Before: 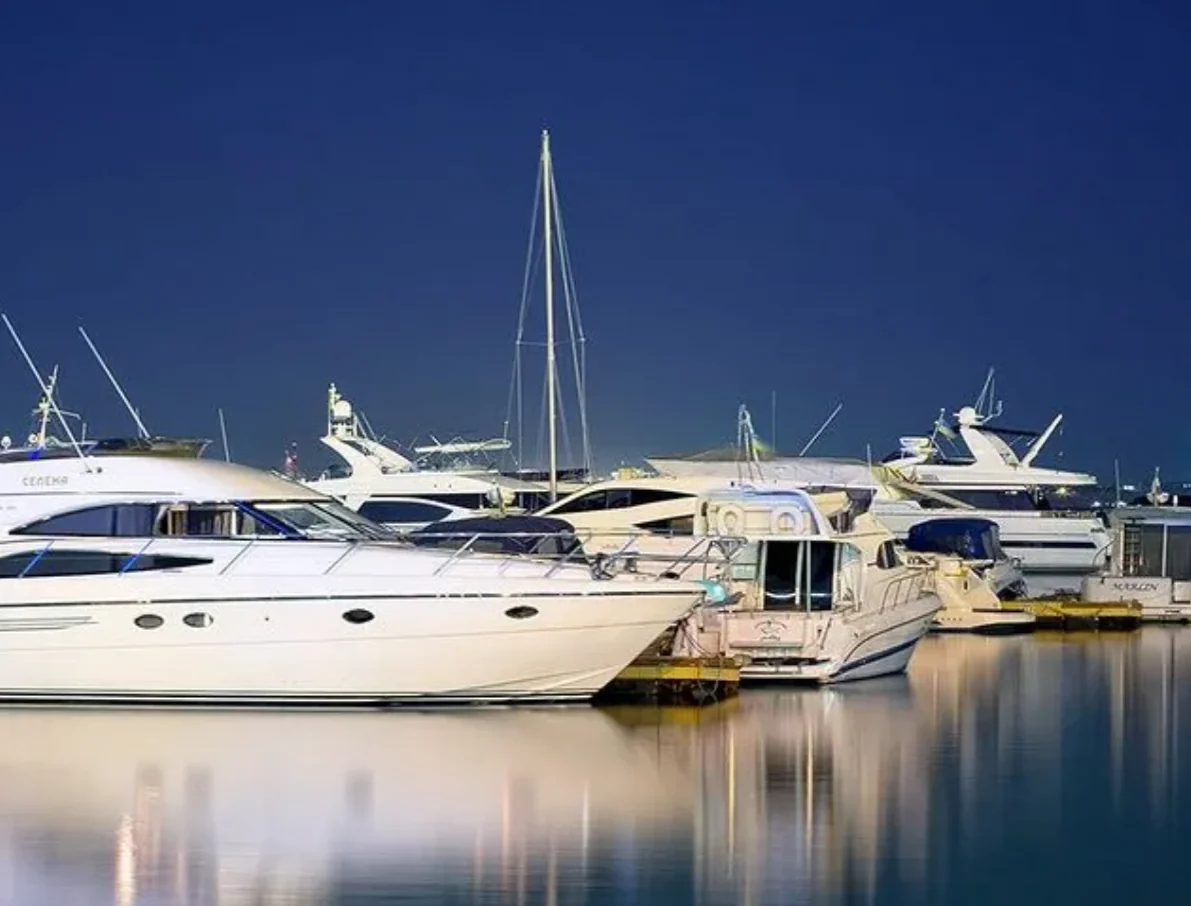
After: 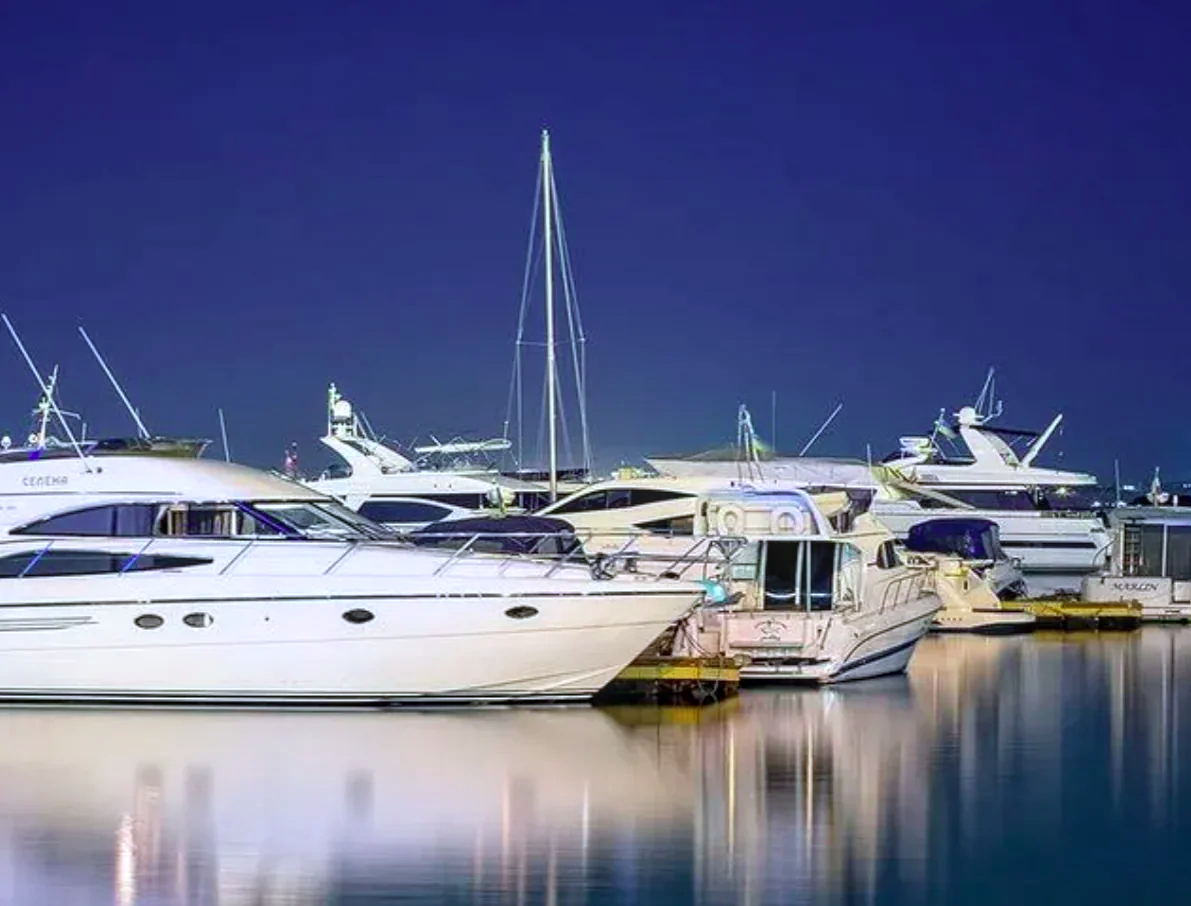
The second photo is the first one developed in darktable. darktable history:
color calibration: output R [0.948, 0.091, -0.04, 0], output G [-0.3, 1.384, -0.085, 0], output B [-0.108, 0.061, 1.08, 0], illuminant as shot in camera, x 0.358, y 0.373, temperature 4628.91 K
local contrast: on, module defaults
